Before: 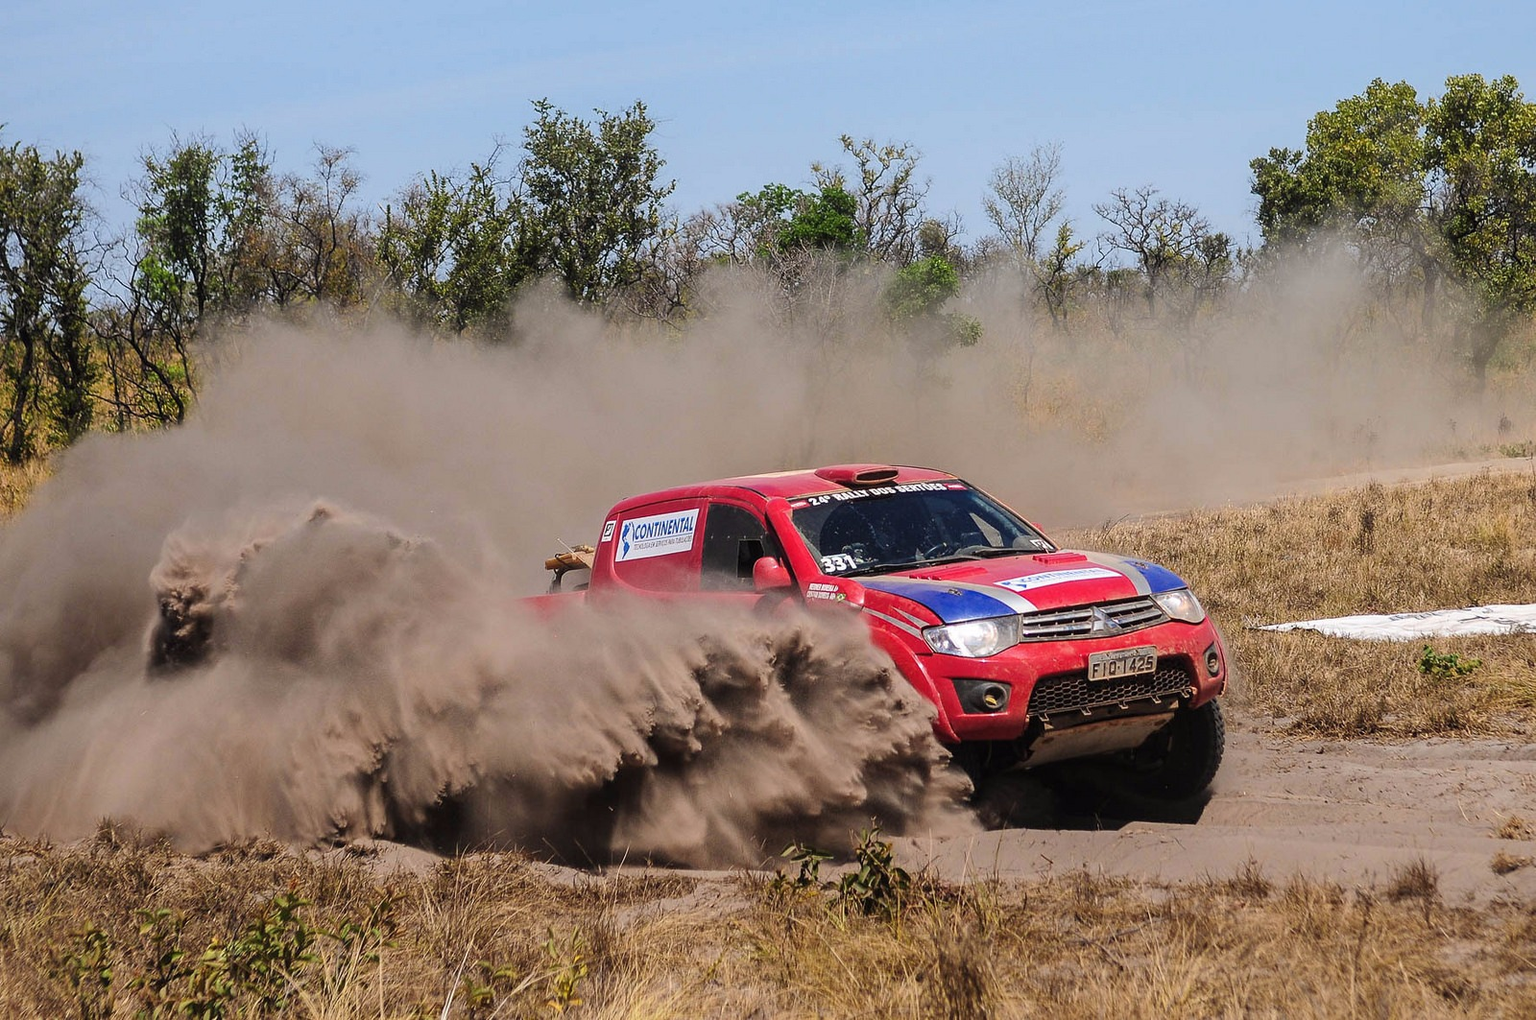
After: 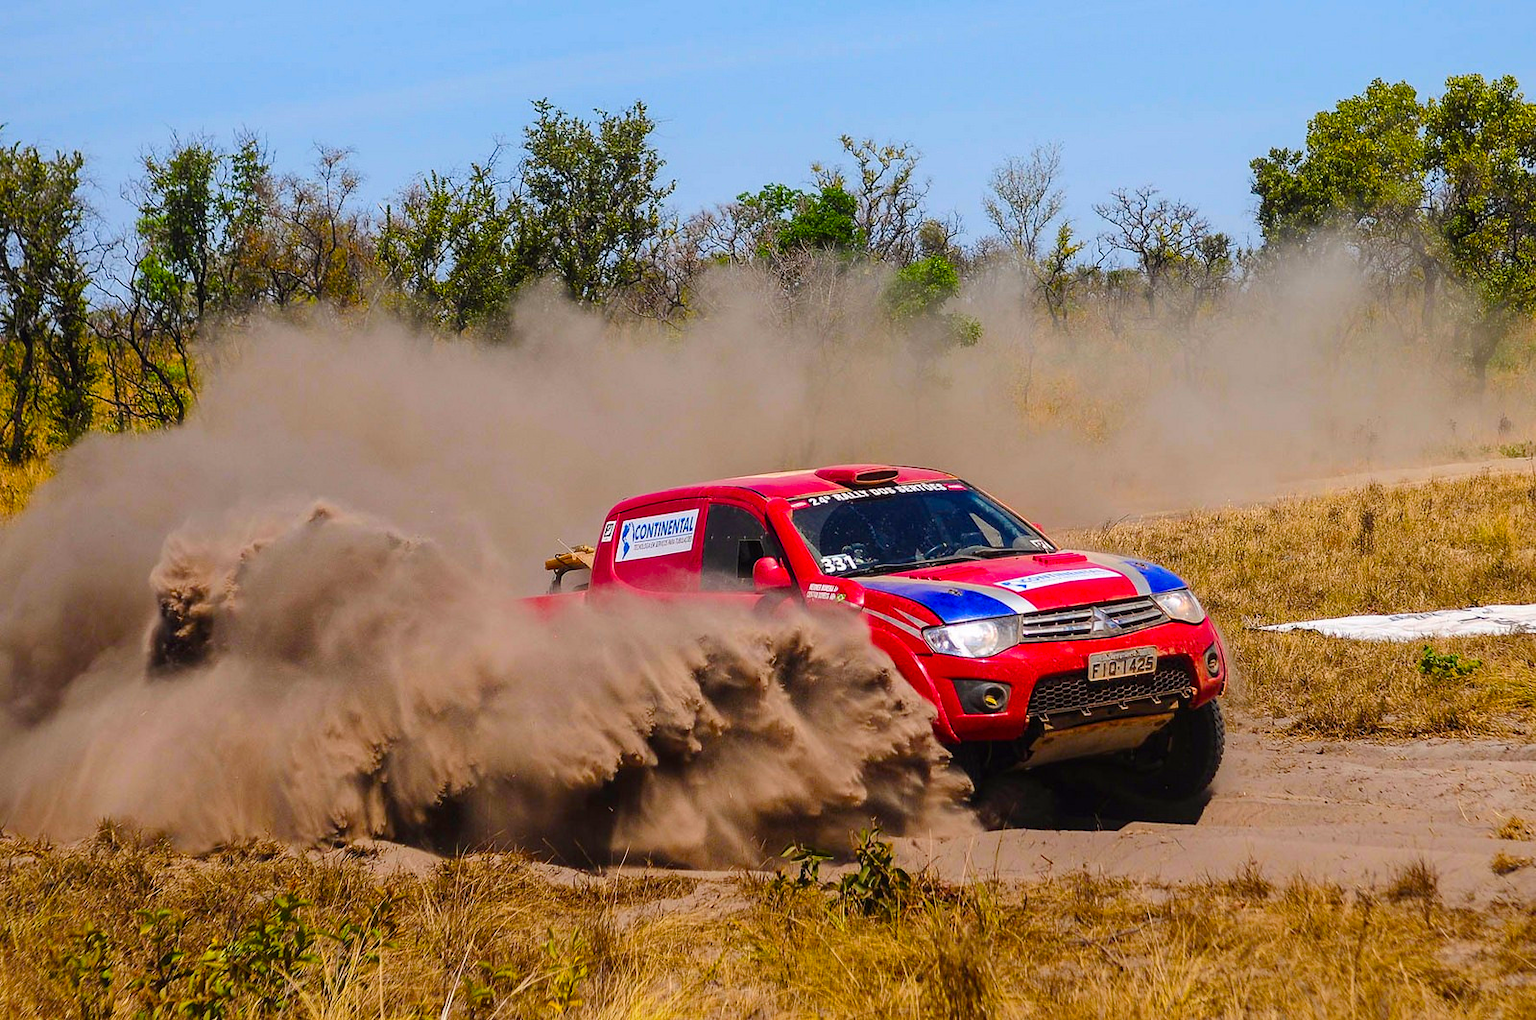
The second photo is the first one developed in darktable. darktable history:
color balance rgb: linear chroma grading › global chroma 15.478%, perceptual saturation grading › global saturation 36.392%, perceptual saturation grading › shadows 36.11%
